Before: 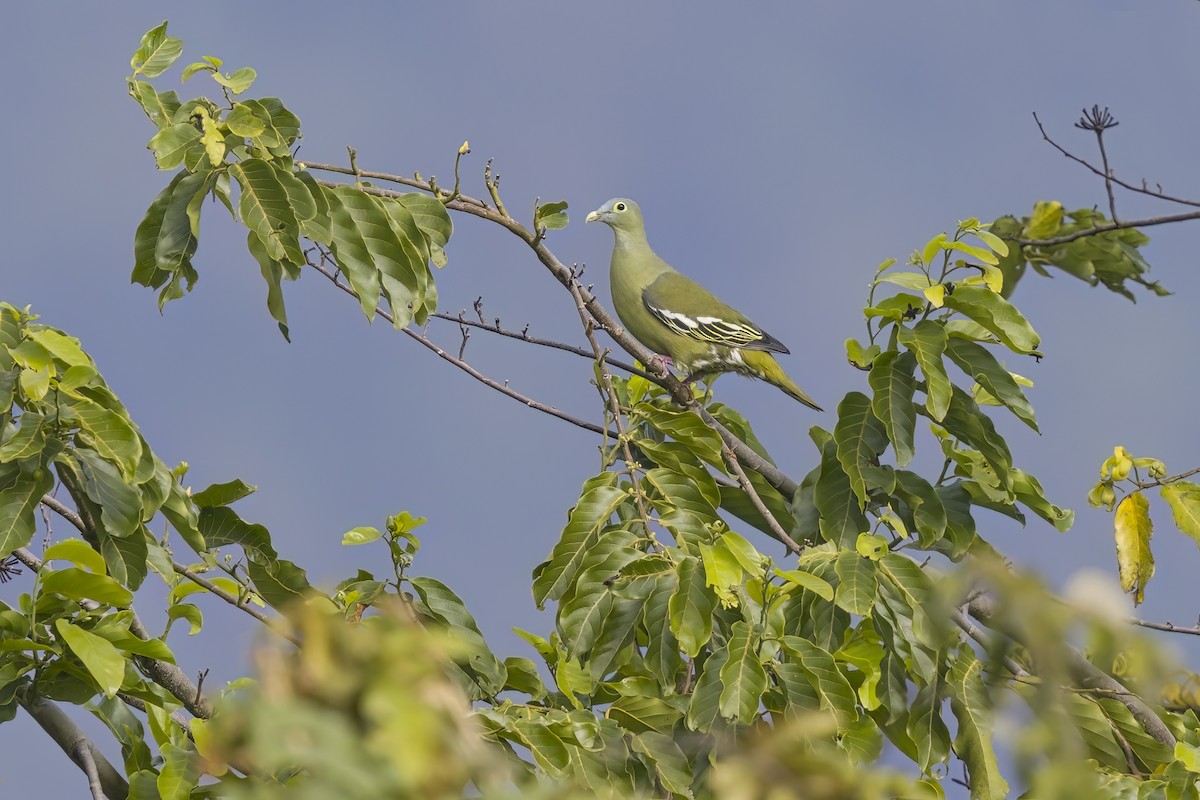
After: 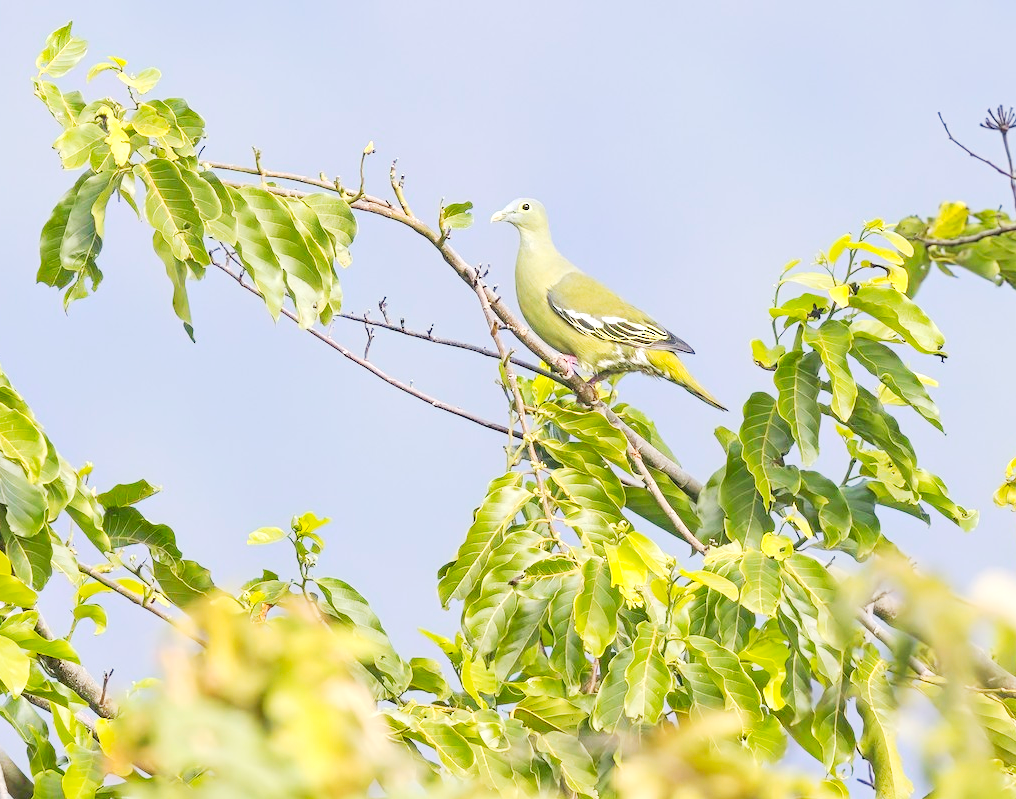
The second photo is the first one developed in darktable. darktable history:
exposure: exposure 1 EV, compensate exposure bias true, compensate highlight preservation false
tone curve: curves: ch0 [(0, 0) (0.059, 0.027) (0.178, 0.105) (0.292, 0.233) (0.485, 0.472) (0.837, 0.887) (1, 0.983)]; ch1 [(0, 0) (0.23, 0.166) (0.34, 0.298) (0.371, 0.334) (0.435, 0.413) (0.477, 0.469) (0.499, 0.498) (0.534, 0.551) (0.56, 0.585) (0.754, 0.801) (1, 1)]; ch2 [(0, 0) (0.431, 0.414) (0.498, 0.503) (0.524, 0.531) (0.568, 0.567) (0.6, 0.597) (0.65, 0.651) (0.752, 0.764) (1, 1)], preserve colors none
crop: left 7.942%, right 7.358%
base curve: curves: ch0 [(0, 0) (0.262, 0.32) (0.722, 0.705) (1, 1)], preserve colors none
contrast brightness saturation: brightness 0.142
